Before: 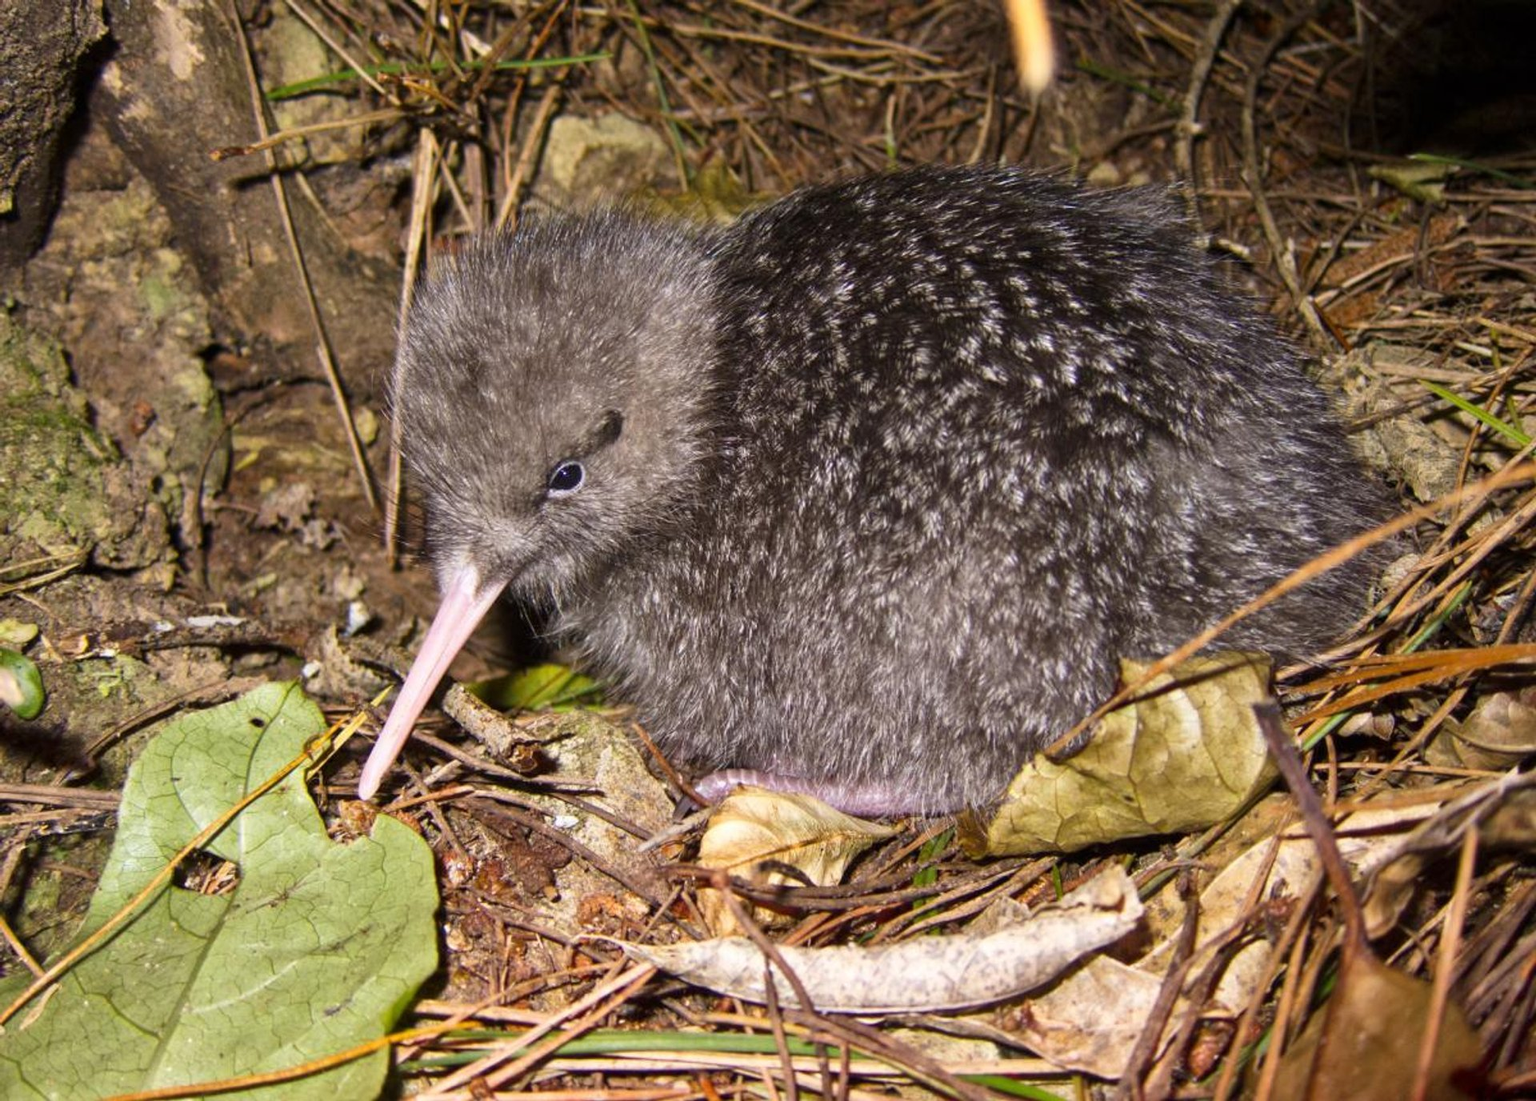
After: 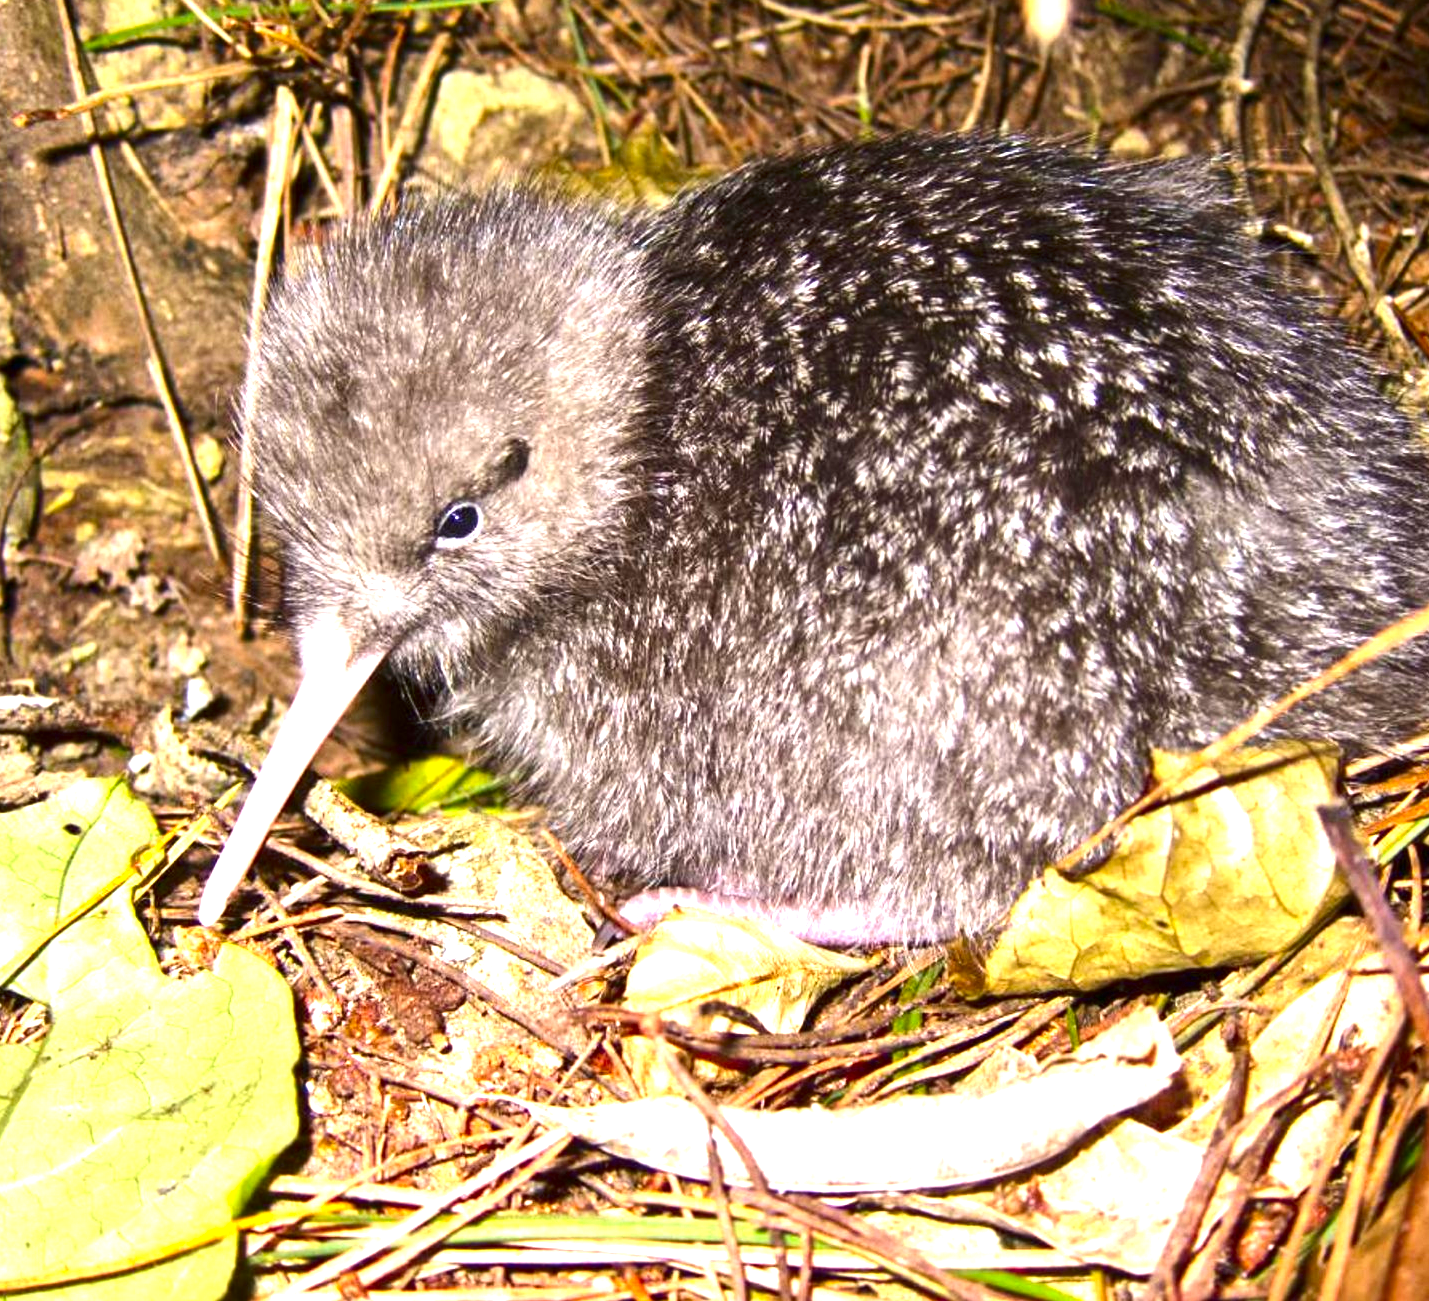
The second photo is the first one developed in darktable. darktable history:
exposure: exposure 1.514 EV, compensate highlight preservation false
contrast brightness saturation: contrast 0.118, brightness -0.122, saturation 0.199
crop and rotate: left 13.019%, top 5.429%, right 12.543%
